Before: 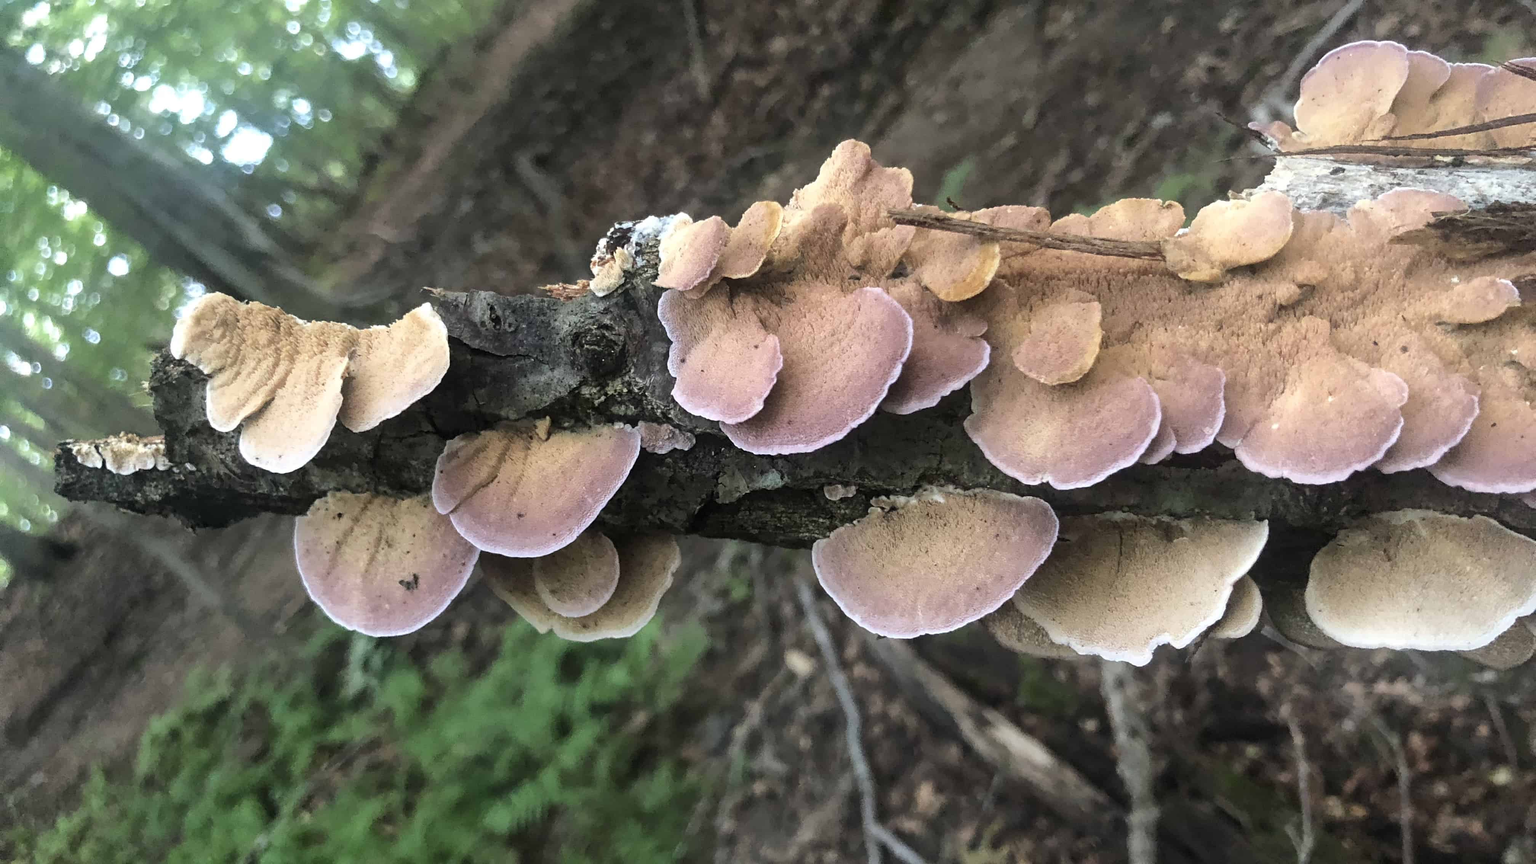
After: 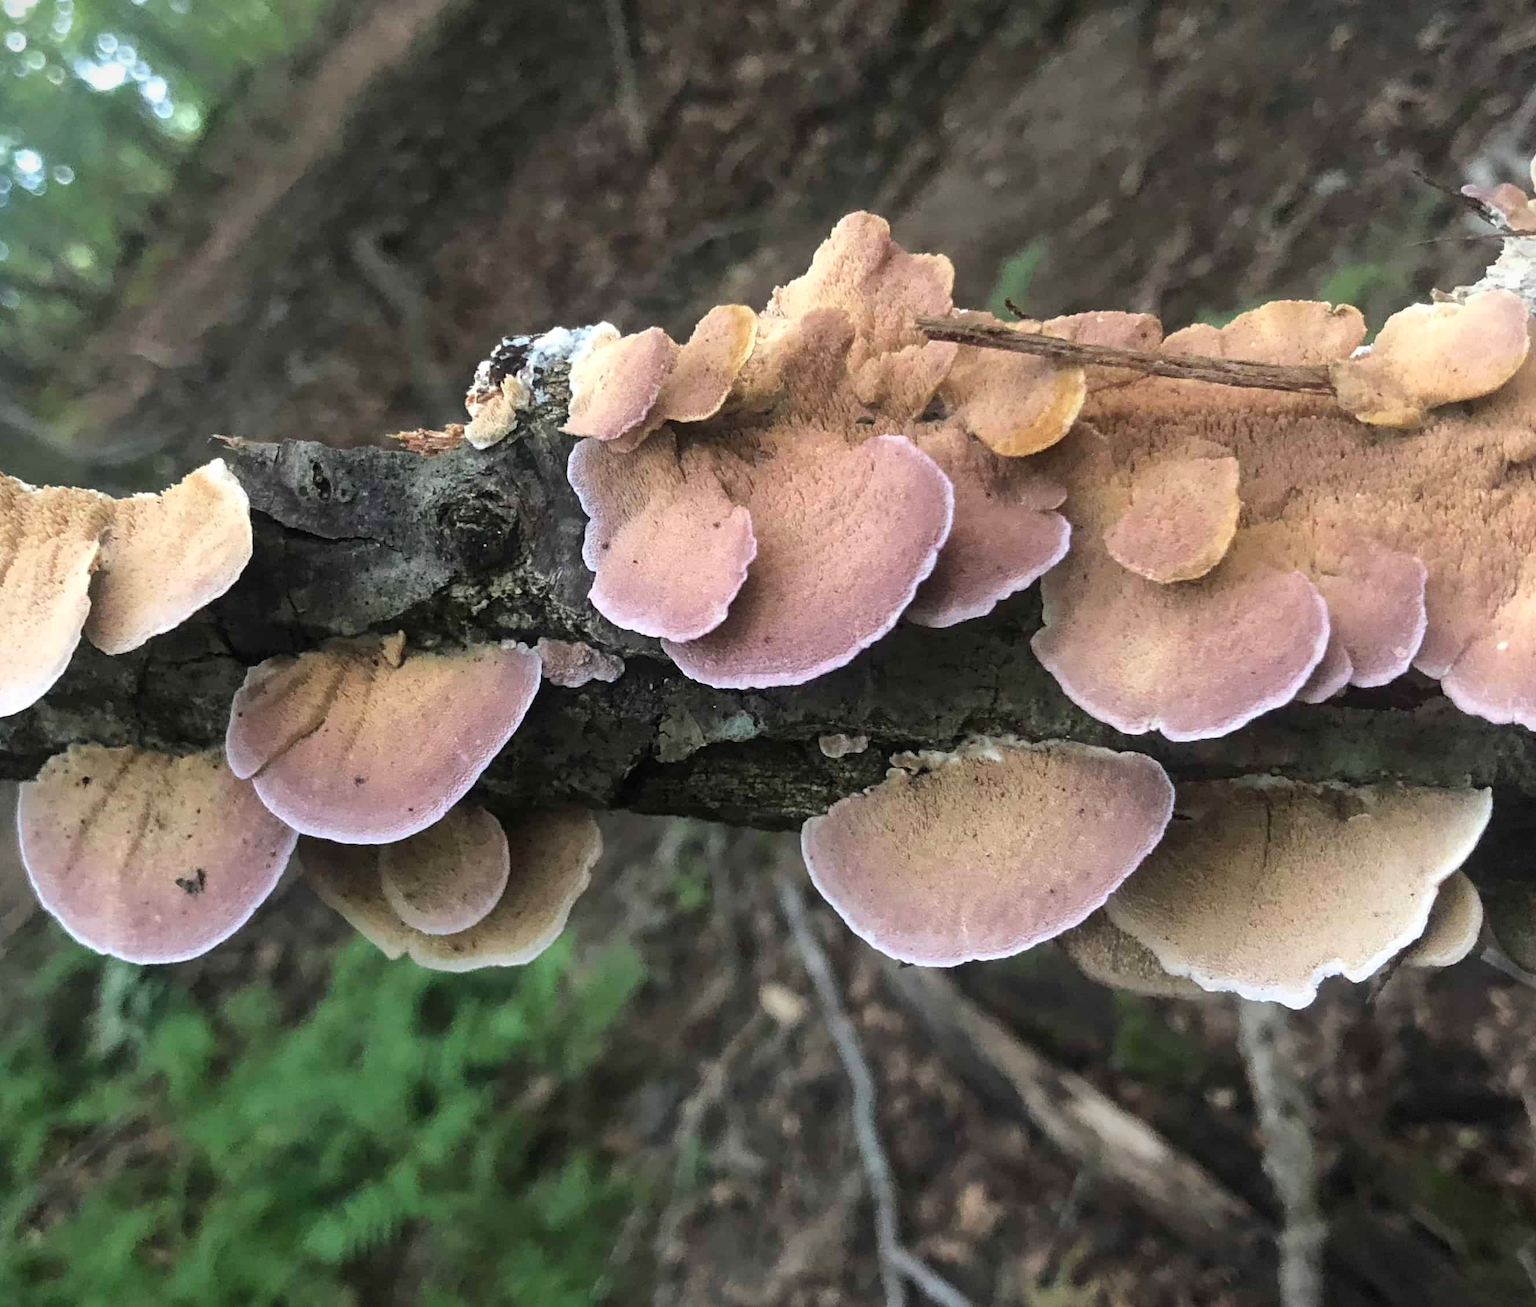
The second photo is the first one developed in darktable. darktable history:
vignetting: fall-off start 97.28%, fall-off radius 79%, brightness -0.462, saturation -0.3, width/height ratio 1.114, dithering 8-bit output, unbound false
crop and rotate: left 18.442%, right 15.508%
